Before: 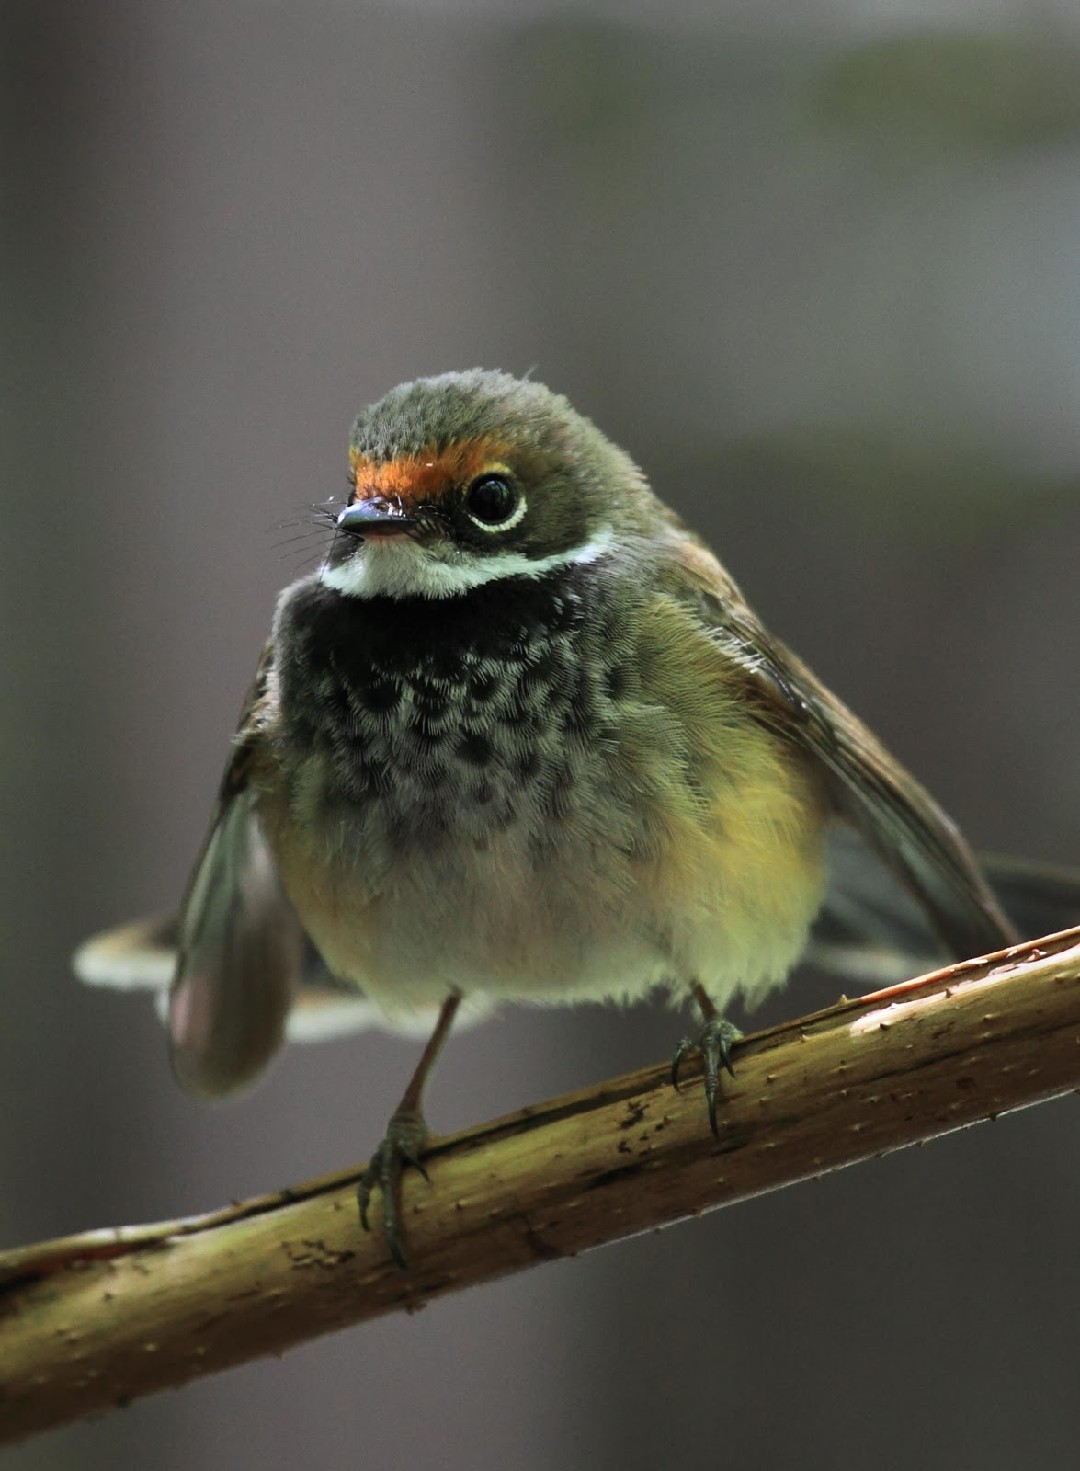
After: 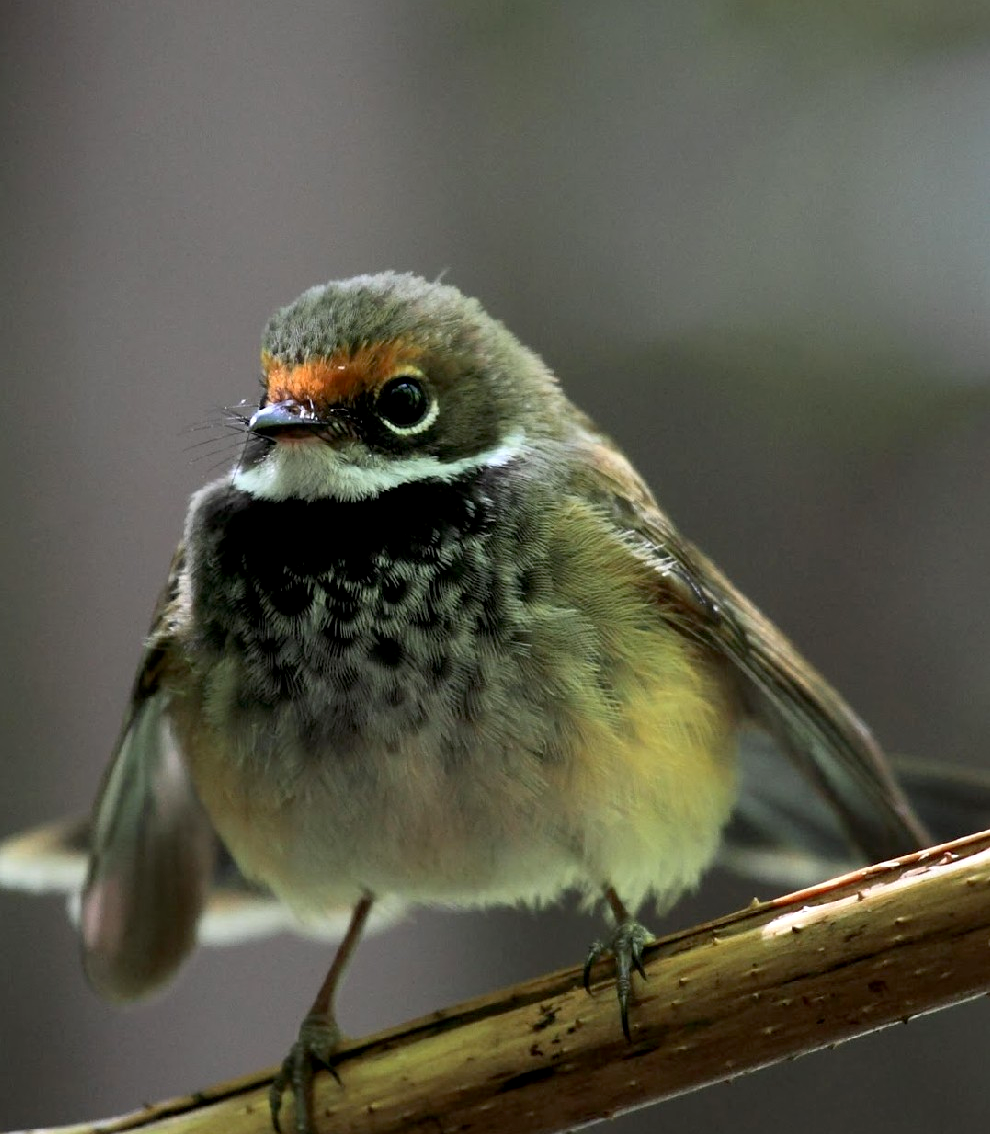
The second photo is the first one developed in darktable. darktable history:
exposure: black level correction 0.007, exposure 0.159 EV, compensate highlight preservation false
crop: left 8.155%, top 6.611%, bottom 15.385%
